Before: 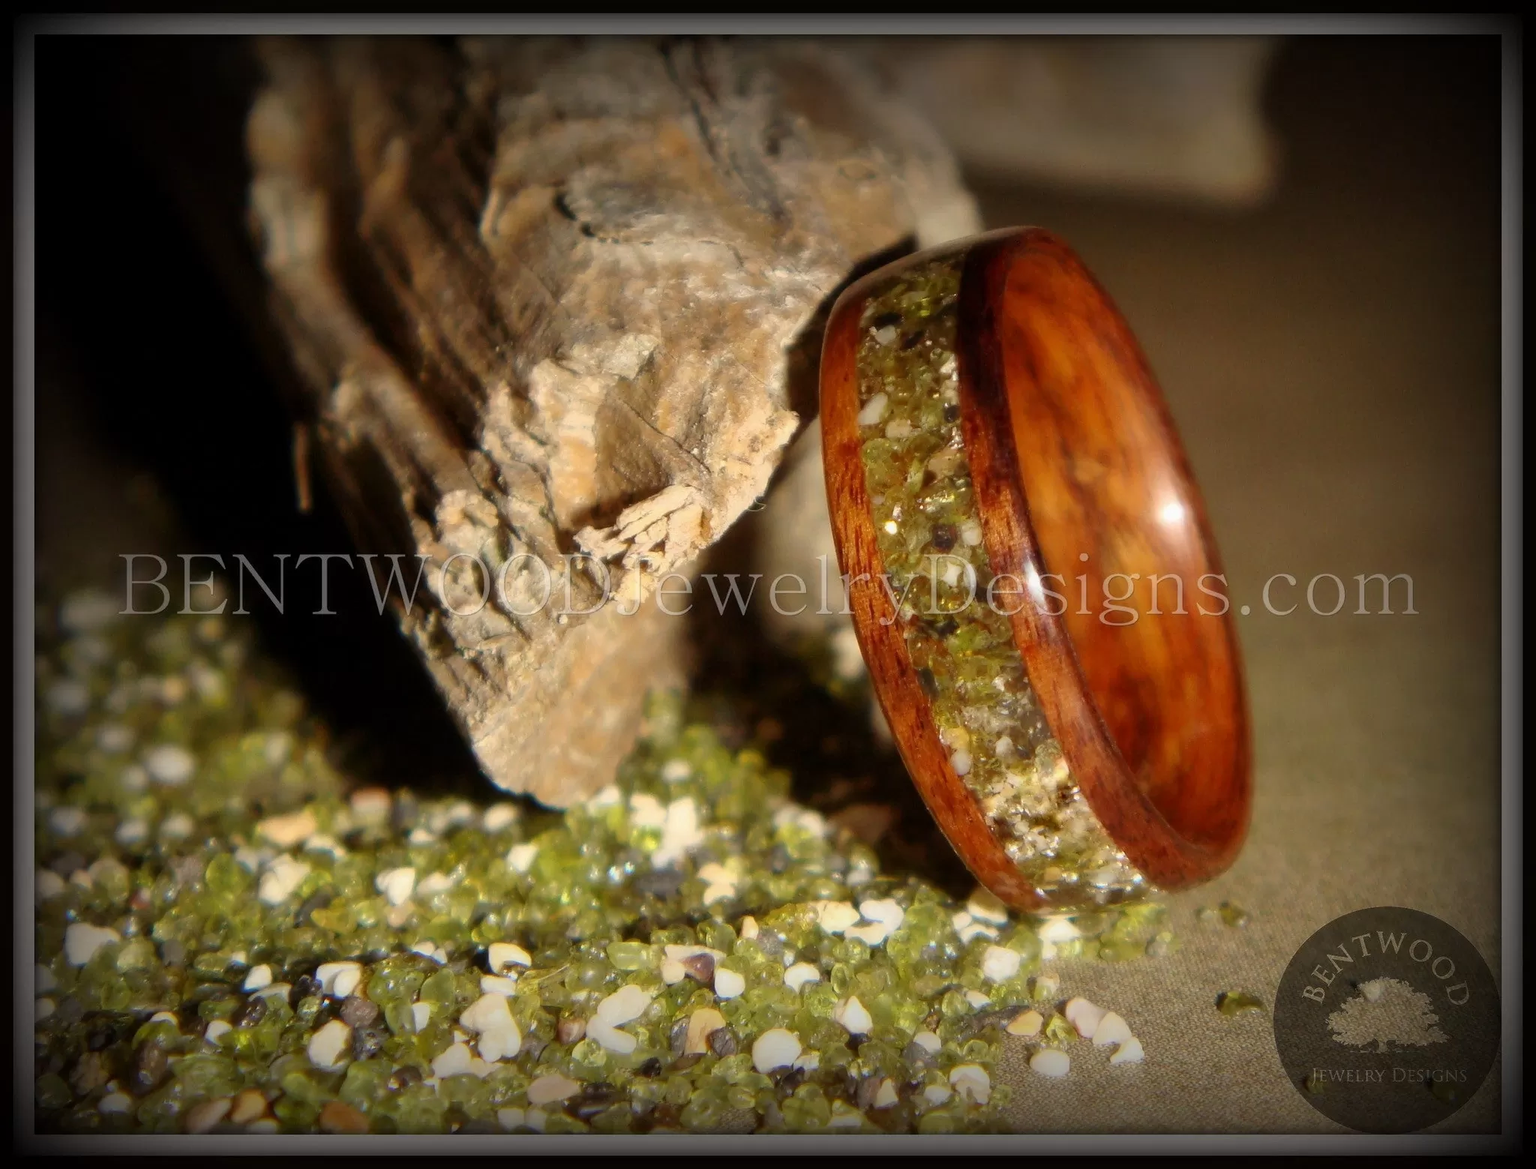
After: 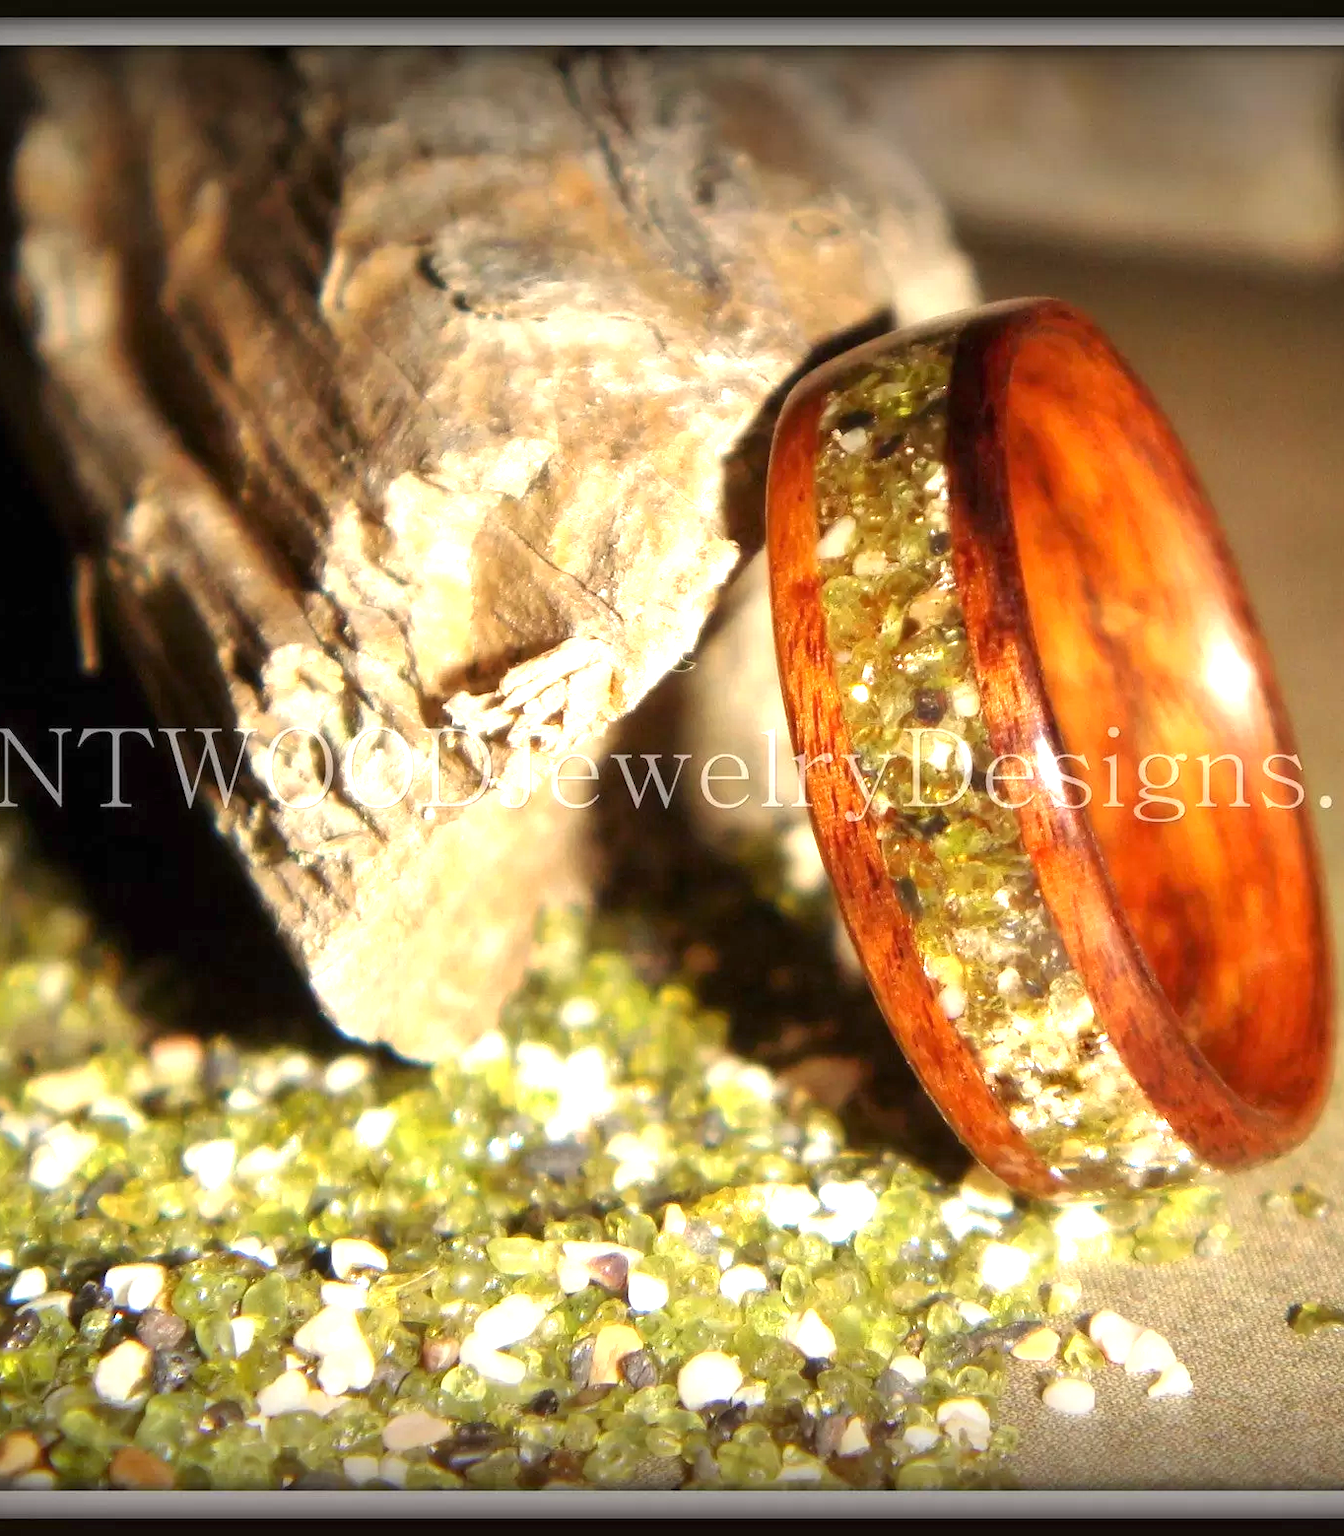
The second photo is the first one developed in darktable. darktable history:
exposure: black level correction 0, exposure 1.379 EV, compensate exposure bias true, compensate highlight preservation false
crop: left 15.419%, right 17.914%
